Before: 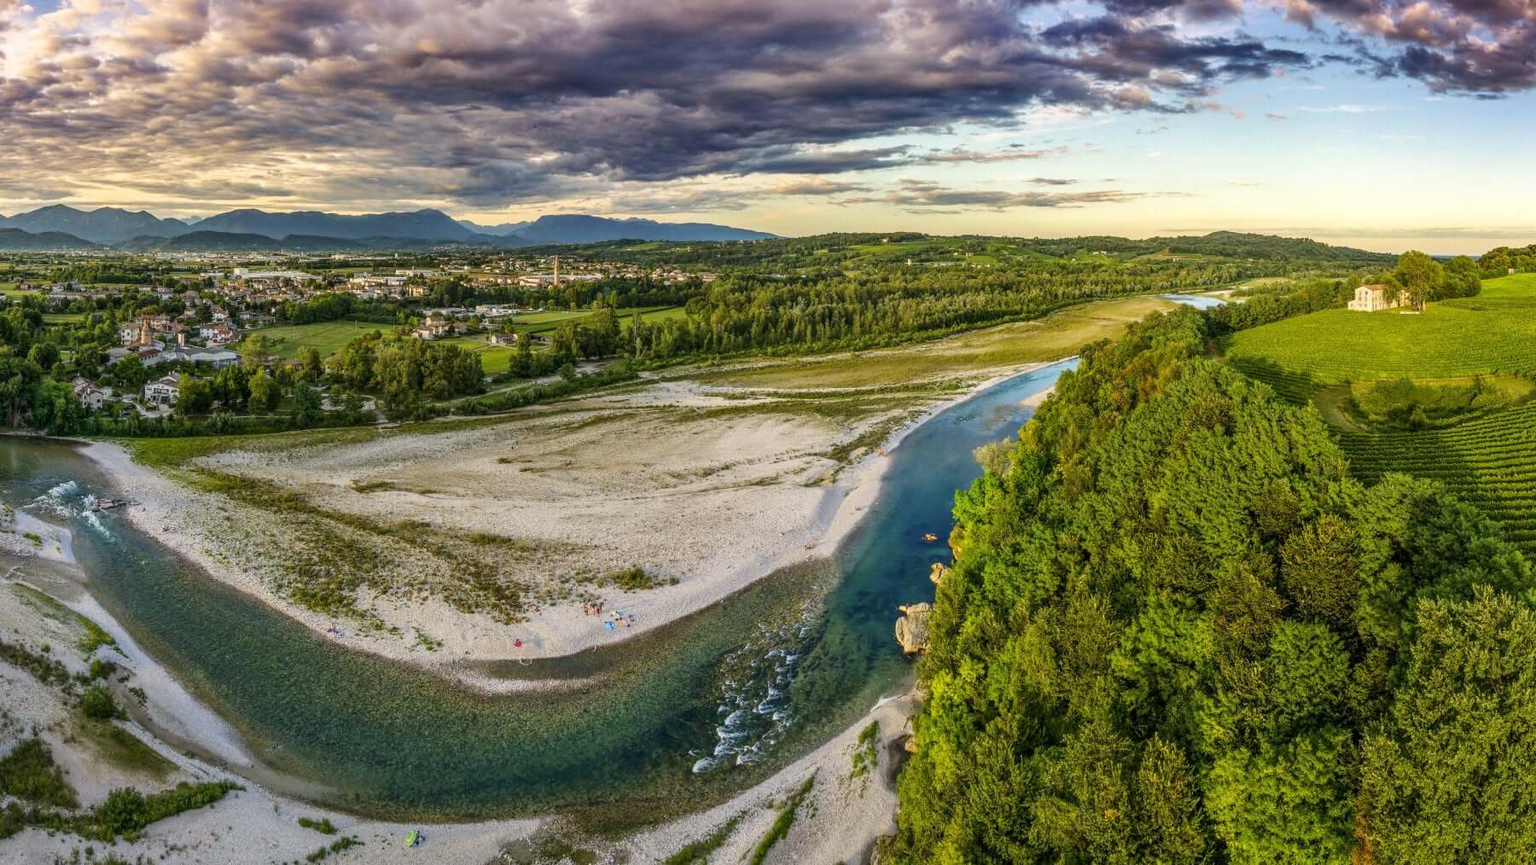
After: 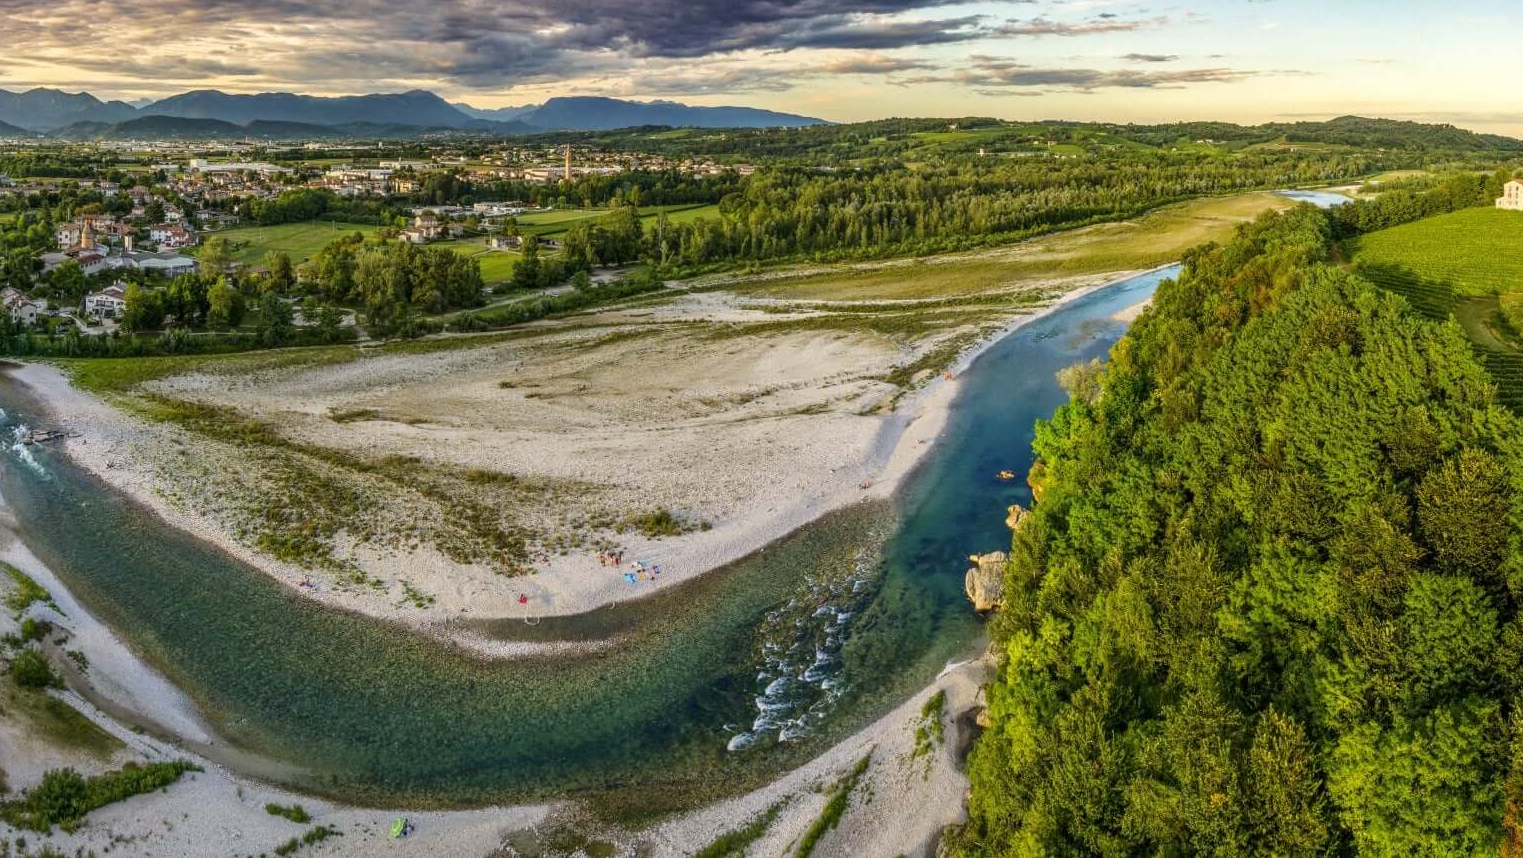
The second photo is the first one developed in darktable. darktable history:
crop and rotate: left 4.705%, top 15.363%, right 10.647%
